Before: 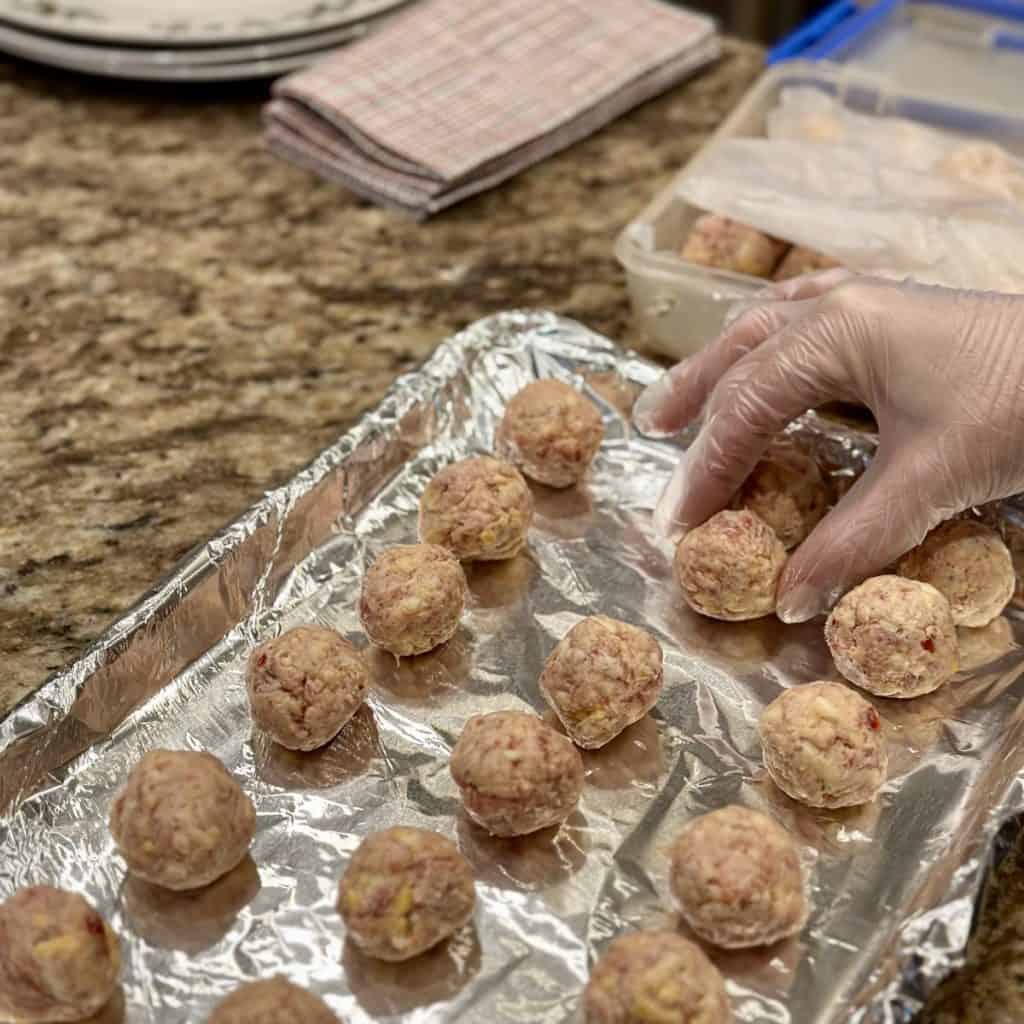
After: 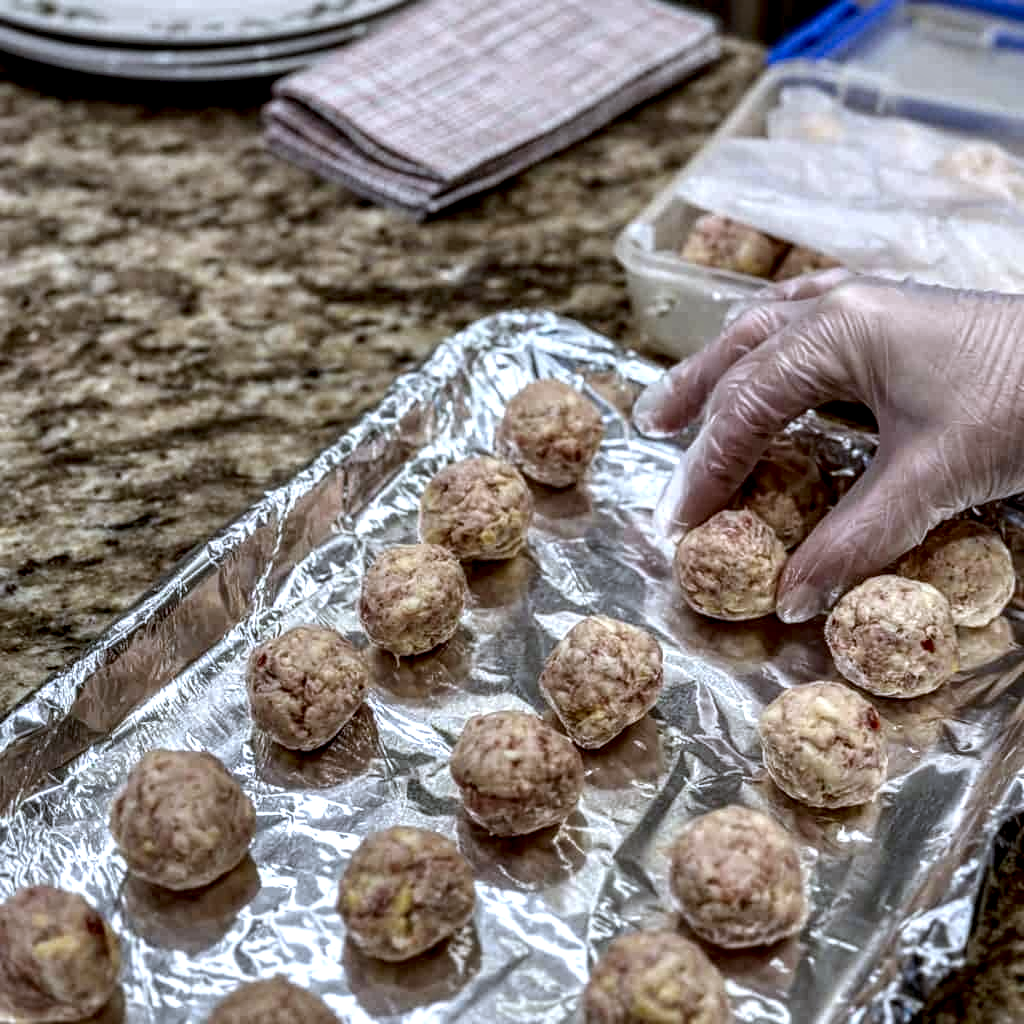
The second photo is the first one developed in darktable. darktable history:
tone equalizer: on, module defaults
color calibration: illuminant as shot in camera, x 0.358, y 0.373, temperature 4628.91 K
local contrast: highlights 12%, shadows 38%, detail 183%, midtone range 0.471
white balance: red 0.924, blue 1.095
